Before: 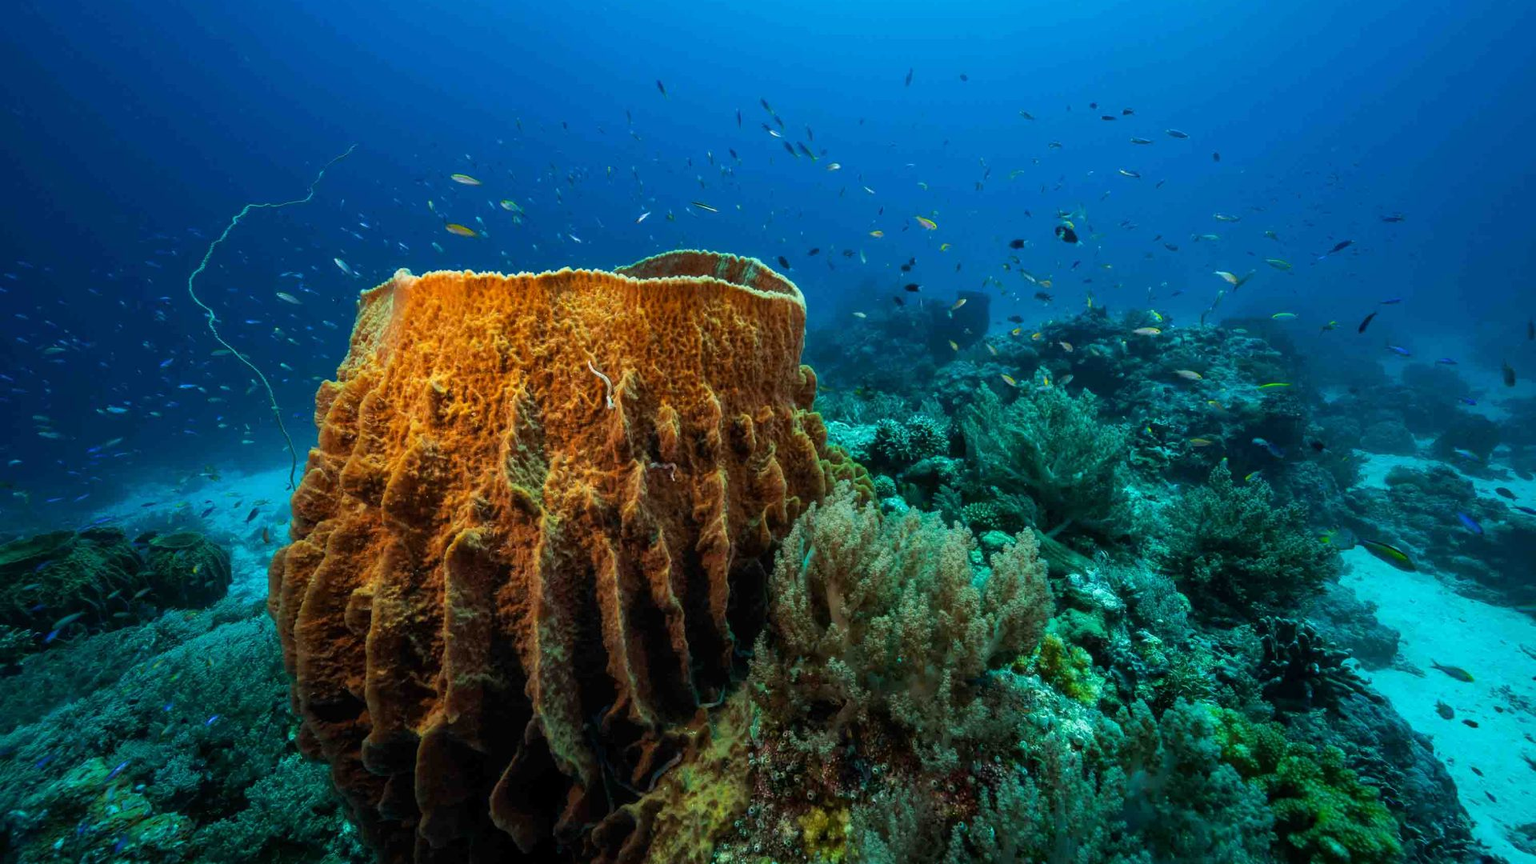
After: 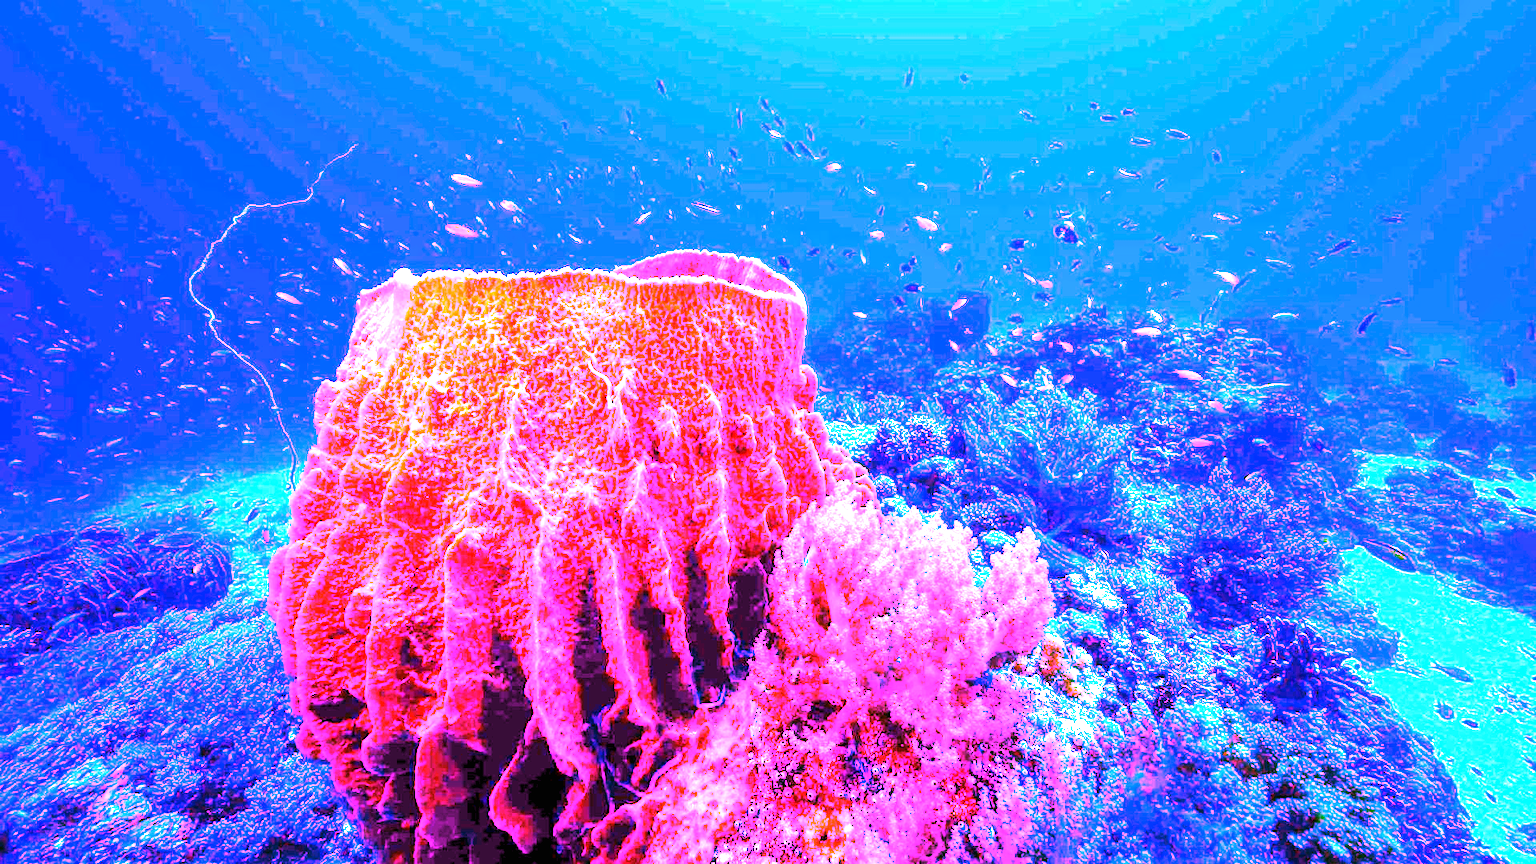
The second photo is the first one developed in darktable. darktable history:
white balance: red 8, blue 8
exposure: black level correction 0, exposure 1.45 EV, compensate exposure bias true, compensate highlight preservation false
